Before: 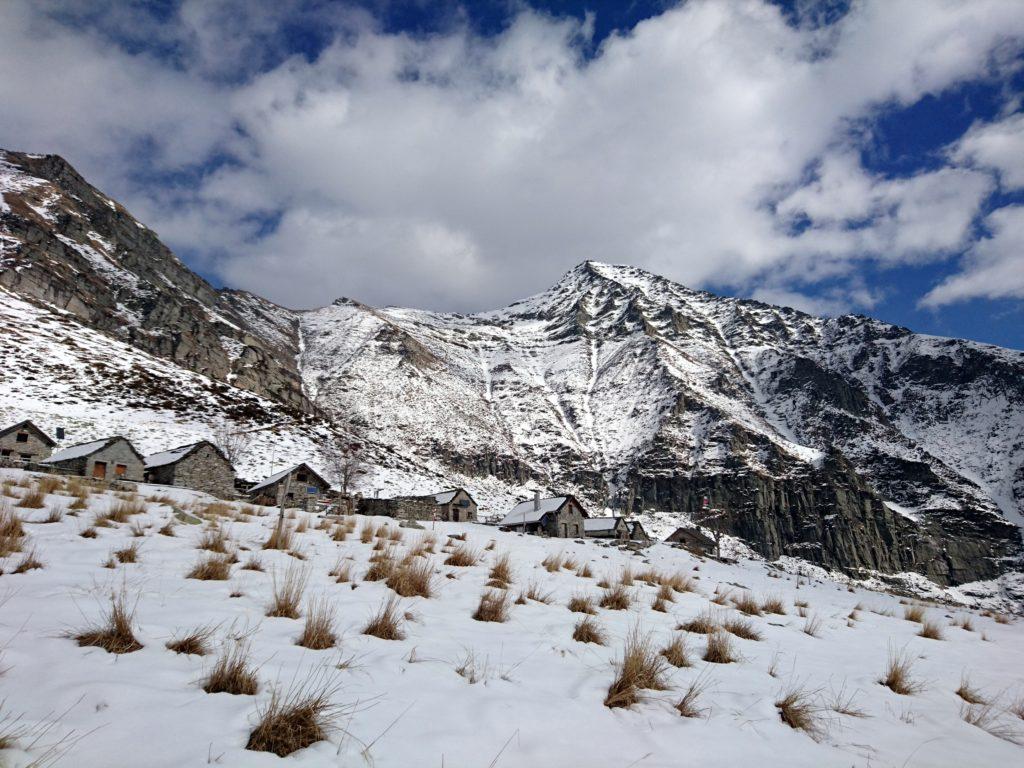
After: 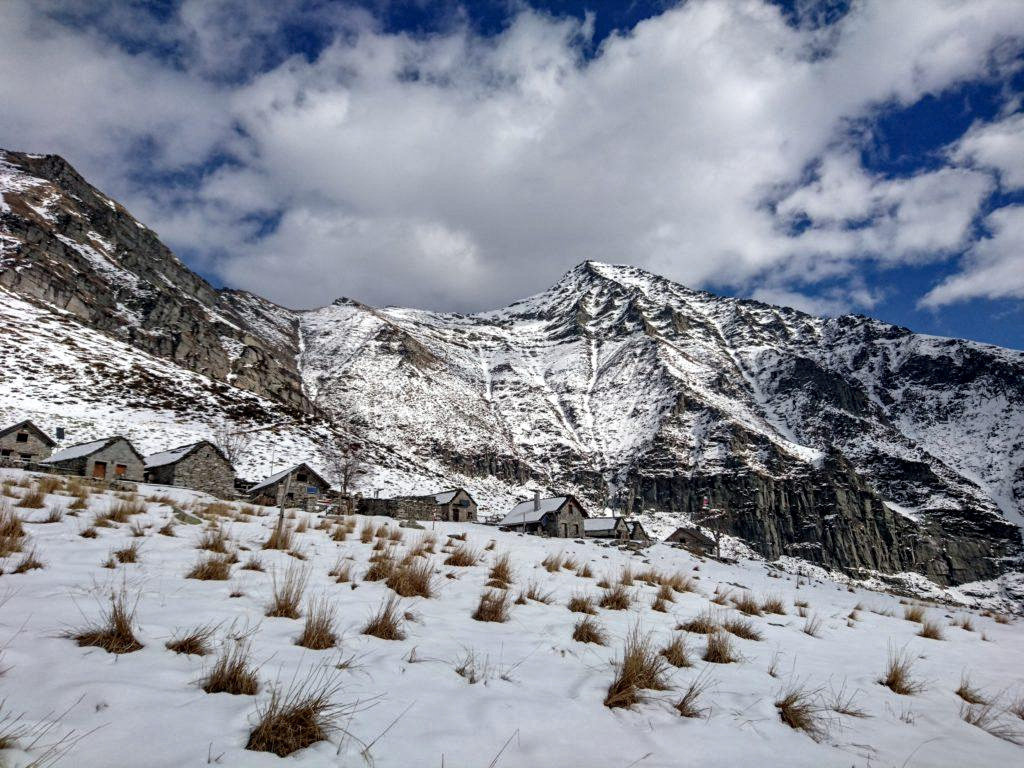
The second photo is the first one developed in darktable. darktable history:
shadows and highlights: soften with gaussian
local contrast: detail 130%
